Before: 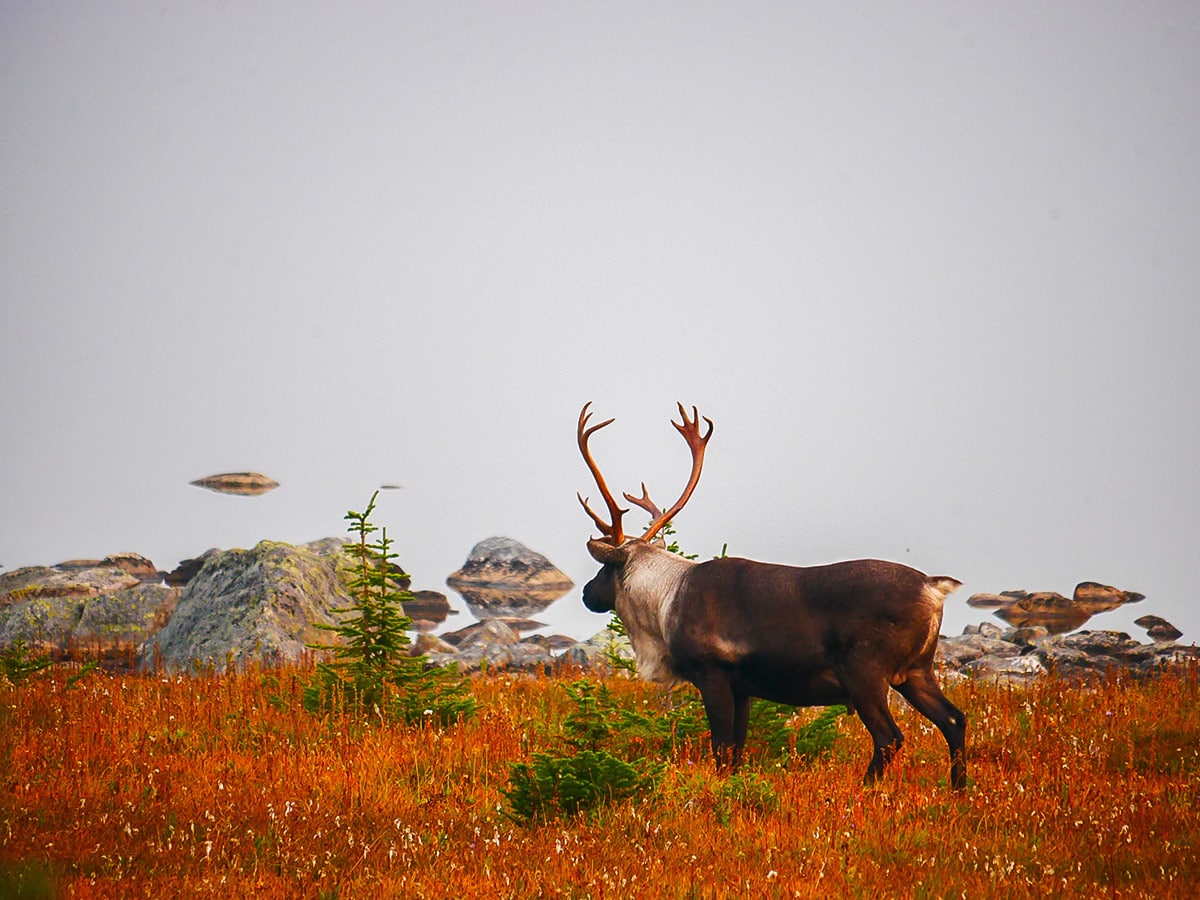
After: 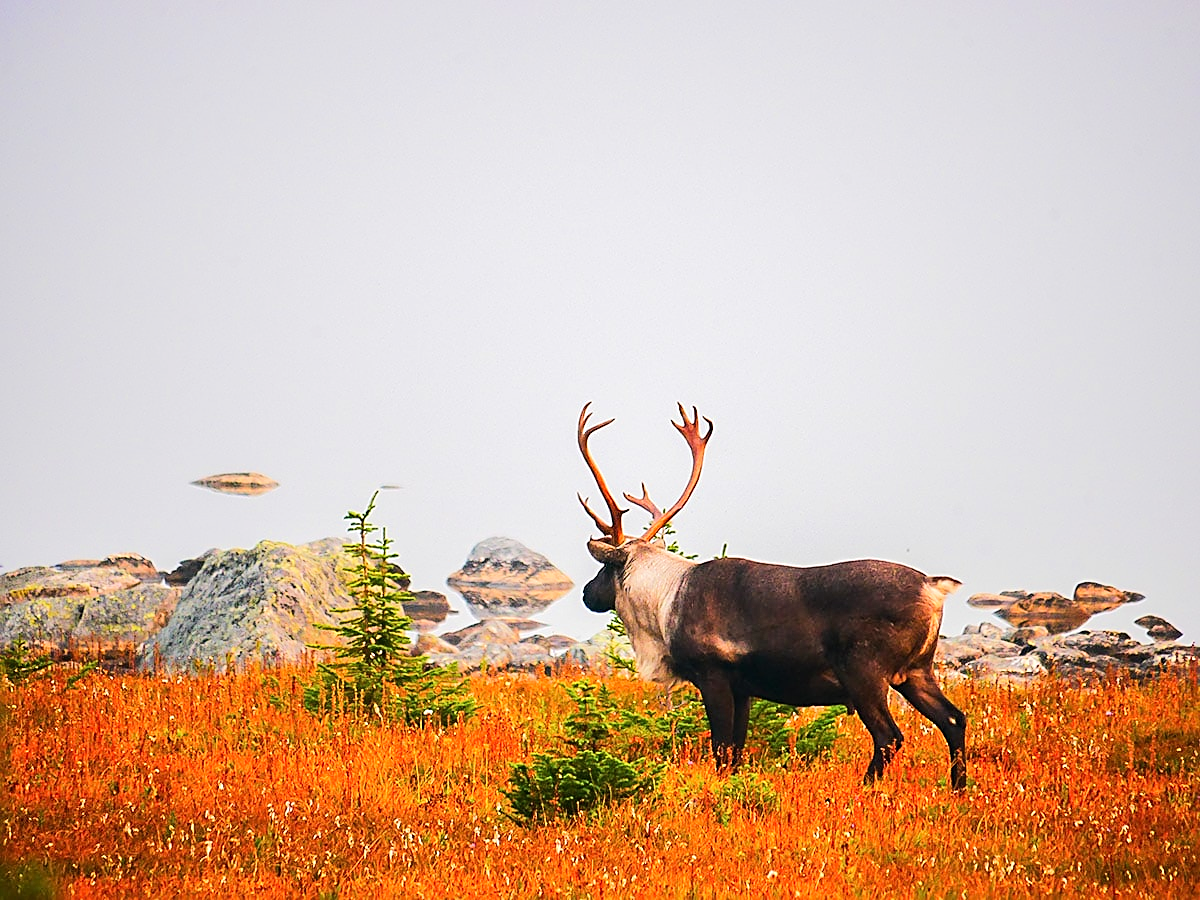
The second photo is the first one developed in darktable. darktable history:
sharpen: on, module defaults
tone equalizer: -7 EV 0.143 EV, -6 EV 0.571 EV, -5 EV 1.14 EV, -4 EV 1.31 EV, -3 EV 1.16 EV, -2 EV 0.6 EV, -1 EV 0.163 EV, edges refinement/feathering 500, mask exposure compensation -1.57 EV, preserve details no
